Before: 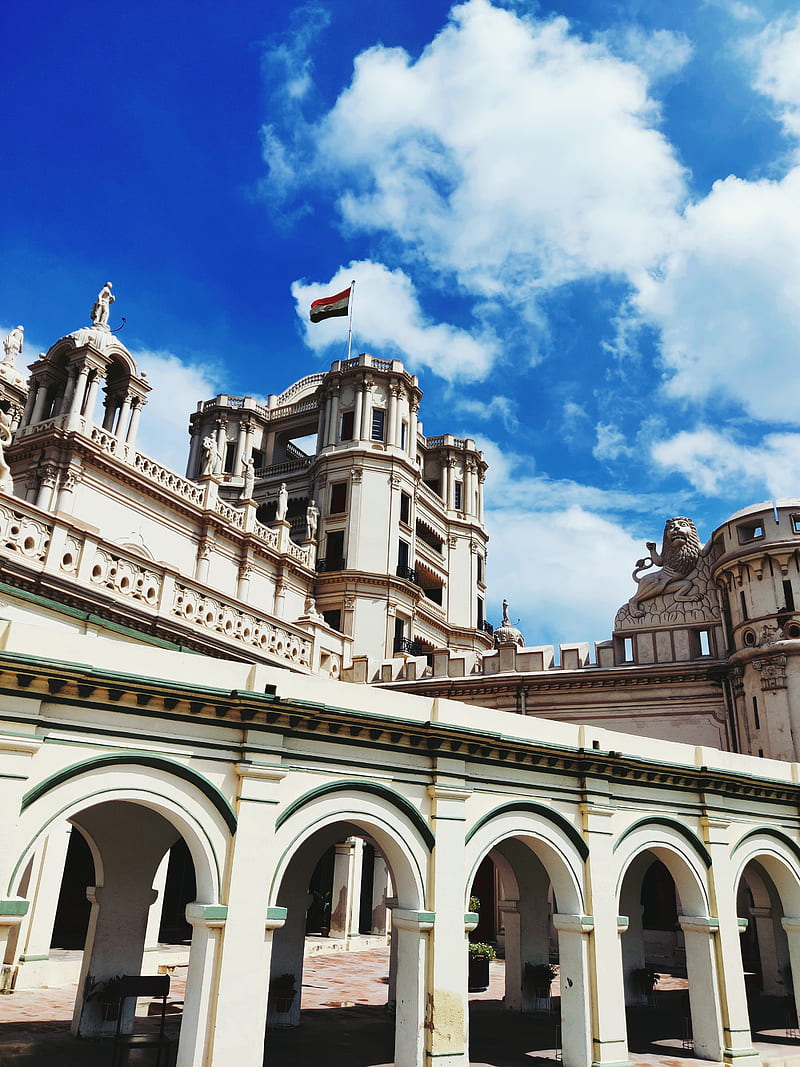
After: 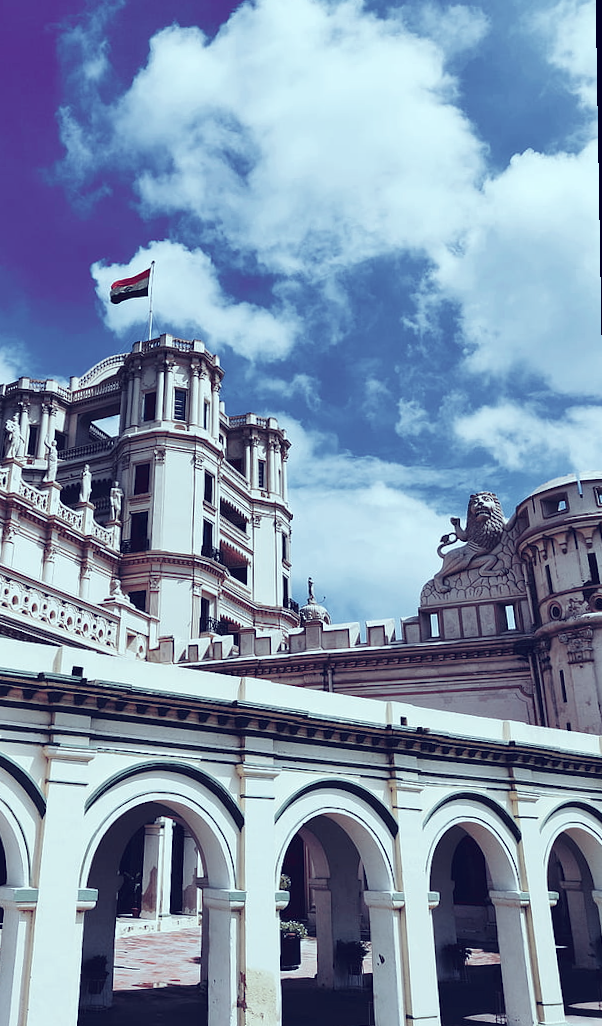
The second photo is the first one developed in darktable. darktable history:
rotate and perspective: rotation -1°, crop left 0.011, crop right 0.989, crop top 0.025, crop bottom 0.975
tone curve: curves: ch1 [(0, 0) (0.108, 0.197) (0.5, 0.5) (0.681, 0.885) (1, 1)]; ch2 [(0, 0) (0.28, 0.151) (1, 1)], color space Lab, independent channels
color correction: highlights a* -20.17, highlights b* 20.27, shadows a* 20.03, shadows b* -20.46, saturation 0.43
crop and rotate: left 24.6%
